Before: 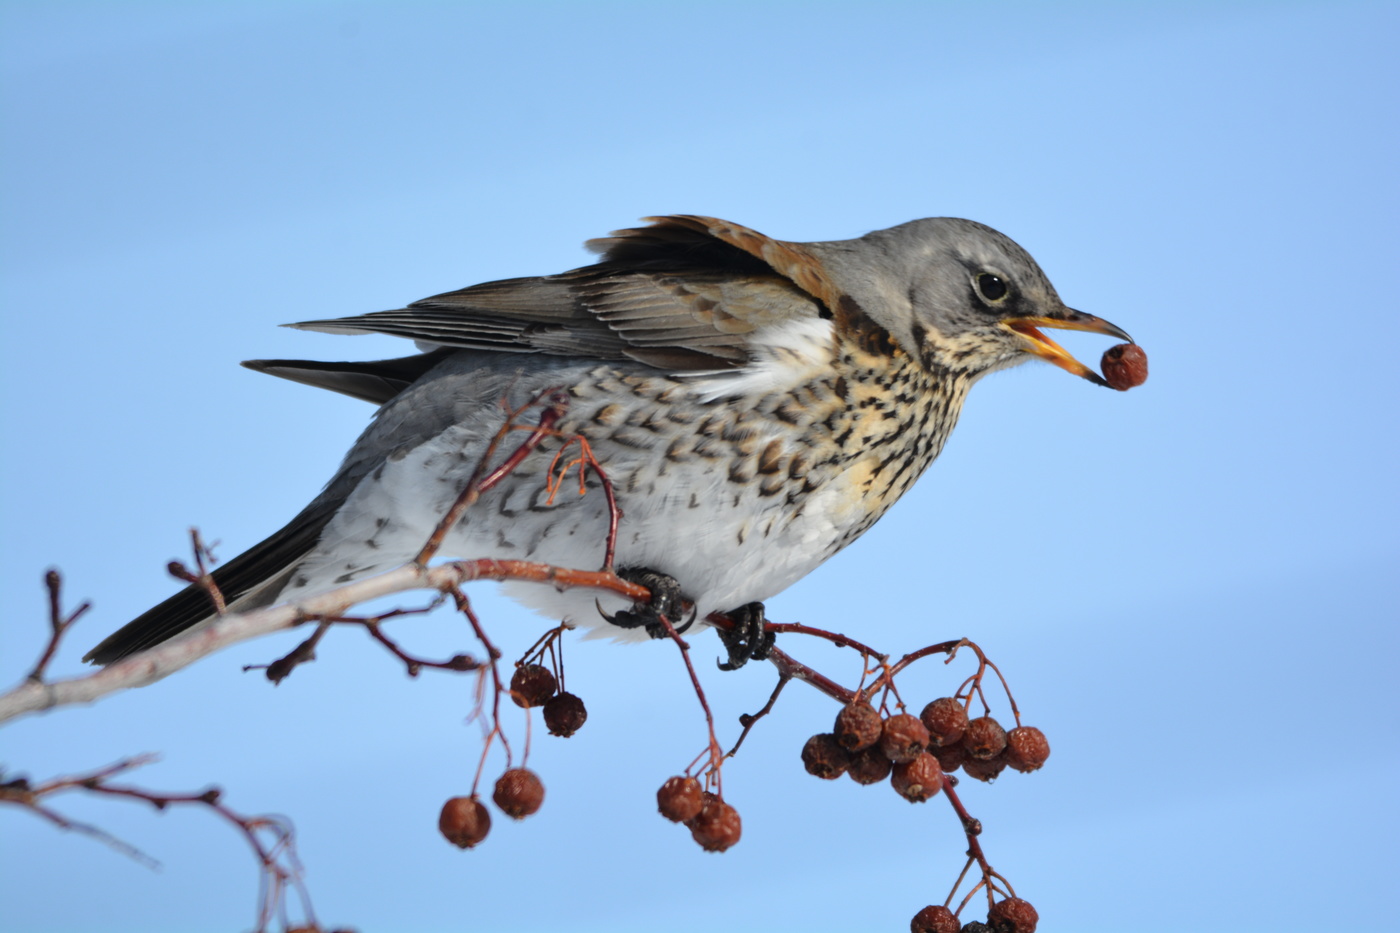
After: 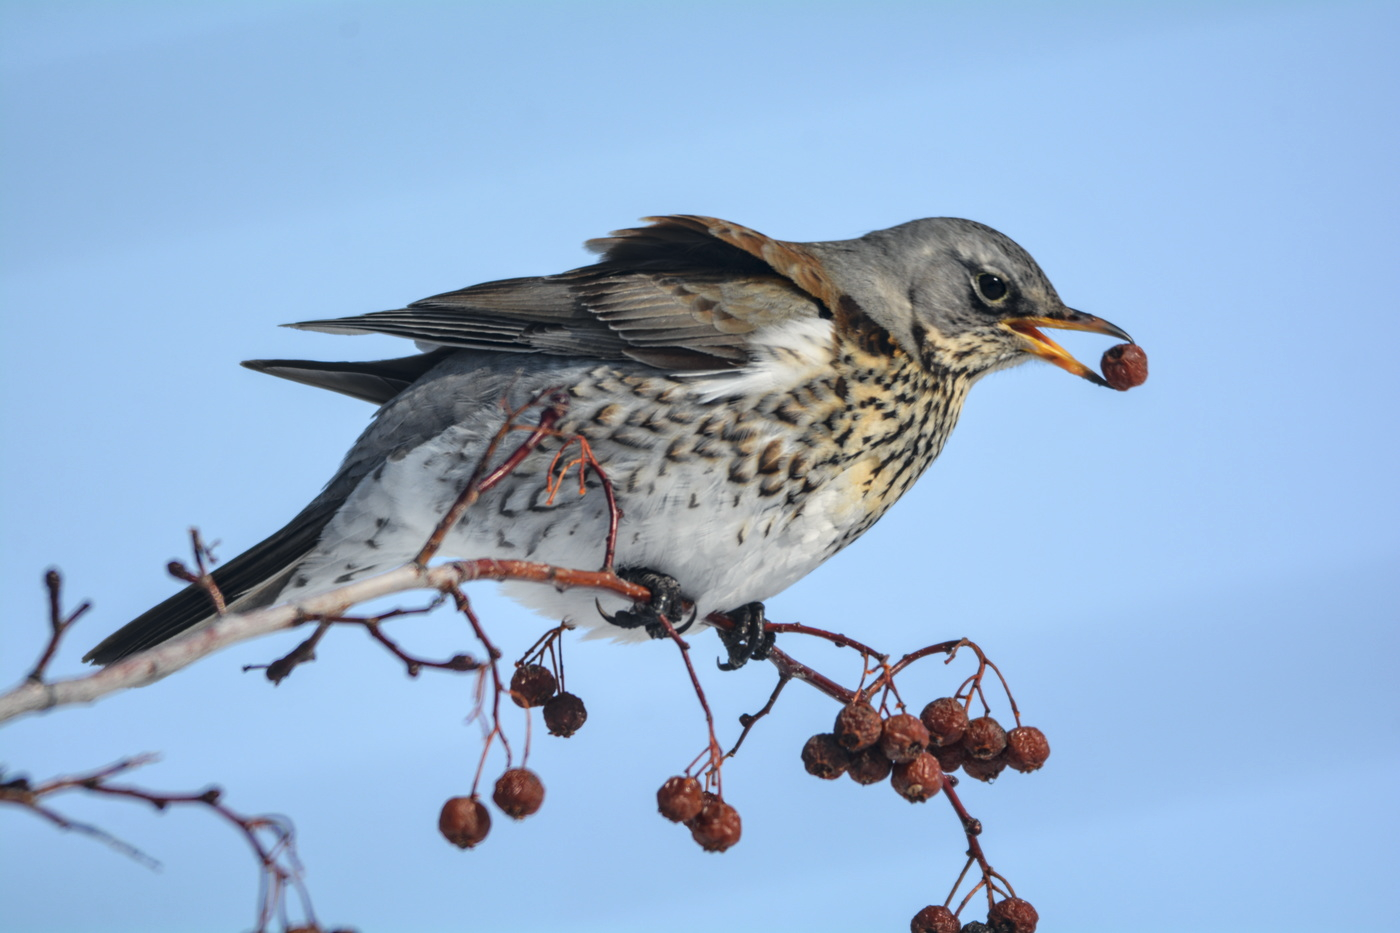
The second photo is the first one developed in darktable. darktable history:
color correction: highlights a* 0.251, highlights b* 2.72, shadows a* -1.11, shadows b* -4.23
tone curve: curves: ch0 [(0, 0) (0.003, 0.04) (0.011, 0.053) (0.025, 0.077) (0.044, 0.104) (0.069, 0.127) (0.1, 0.15) (0.136, 0.177) (0.177, 0.215) (0.224, 0.254) (0.277, 0.3) (0.335, 0.355) (0.399, 0.41) (0.468, 0.477) (0.543, 0.554) (0.623, 0.636) (0.709, 0.72) (0.801, 0.804) (0.898, 0.892) (1, 1)], preserve colors none
local contrast: detail 130%
